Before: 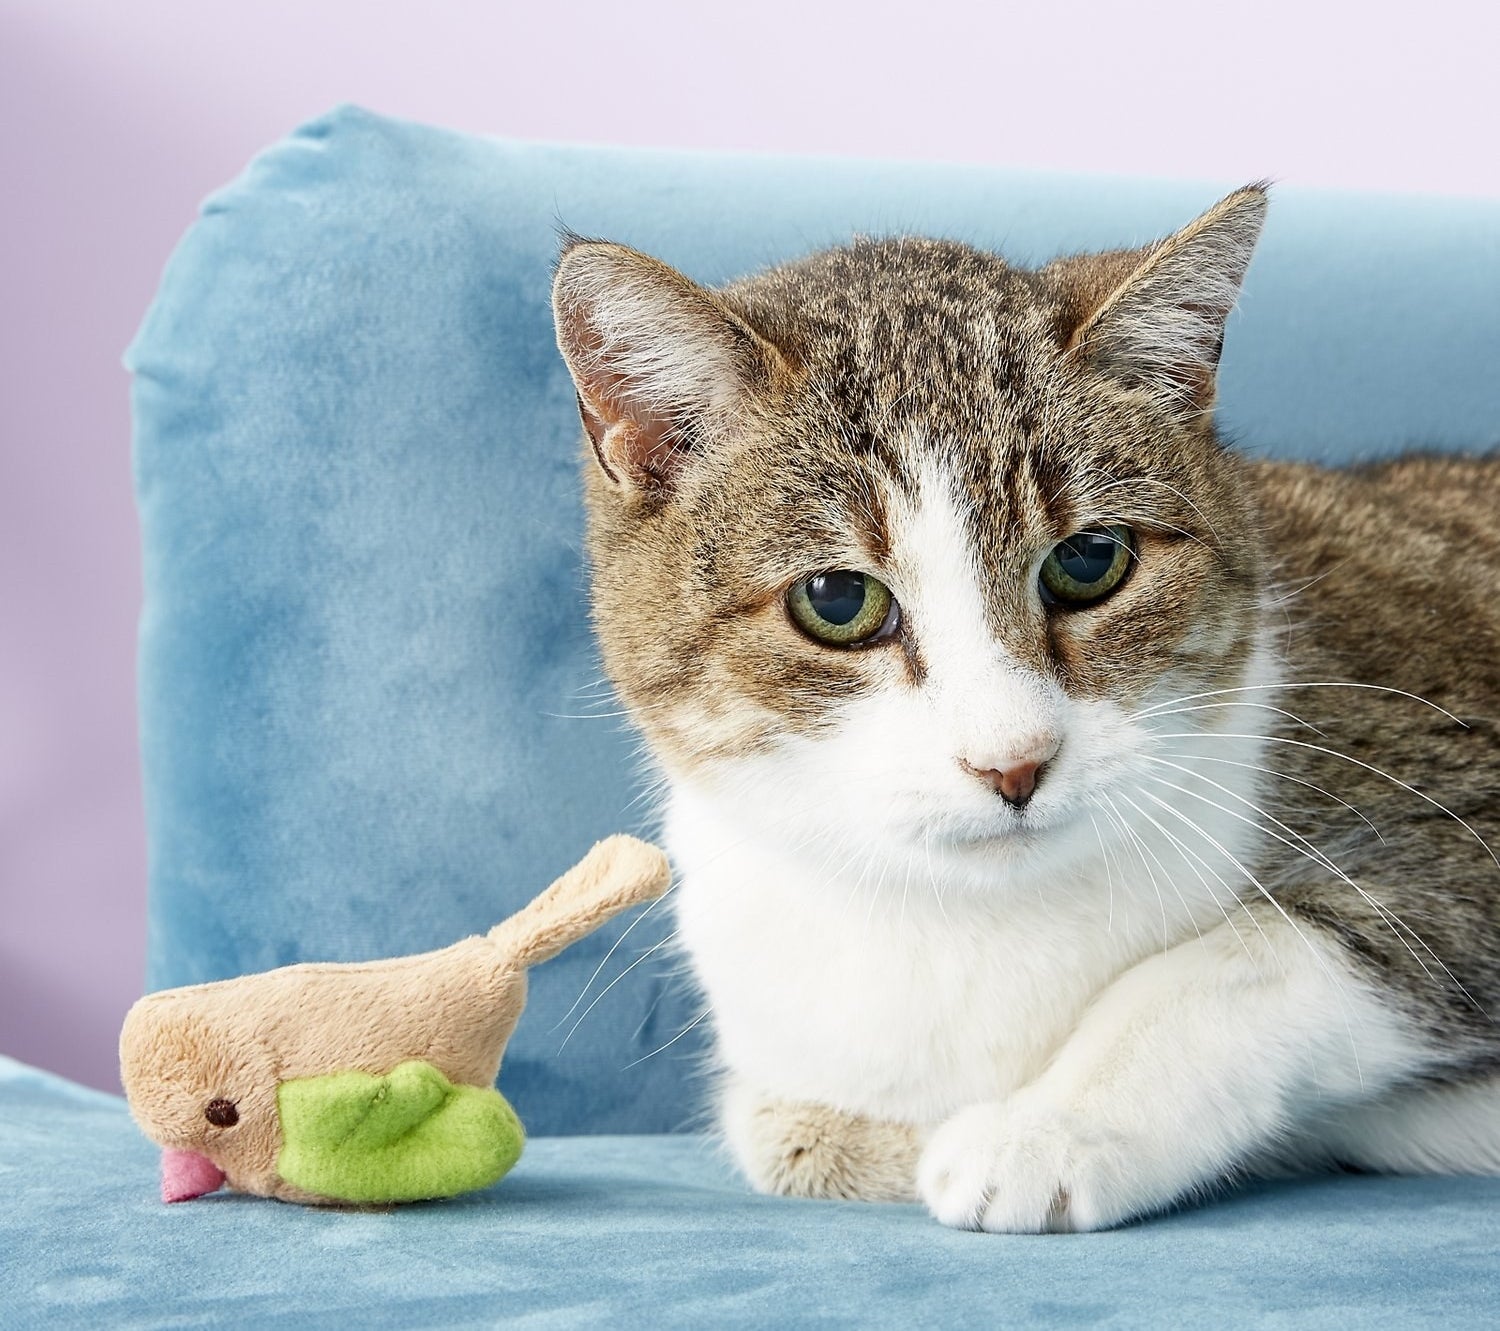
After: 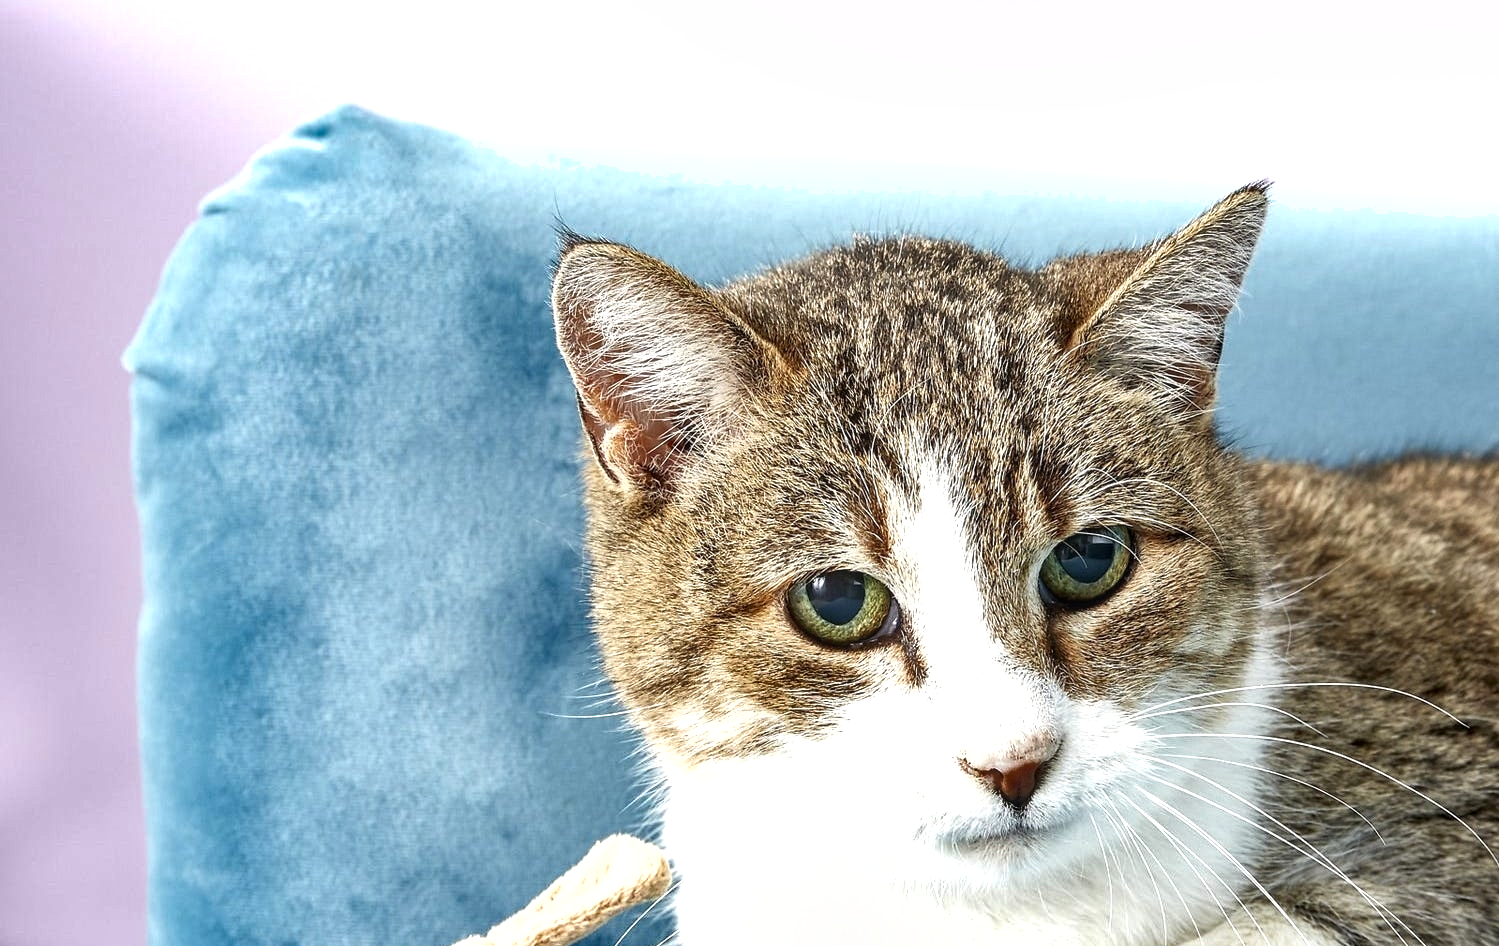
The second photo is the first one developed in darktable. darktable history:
crop: right 0.001%, bottom 28.854%
local contrast: on, module defaults
shadows and highlights: soften with gaussian
exposure: black level correction 0, exposure 0.499 EV, compensate highlight preservation false
